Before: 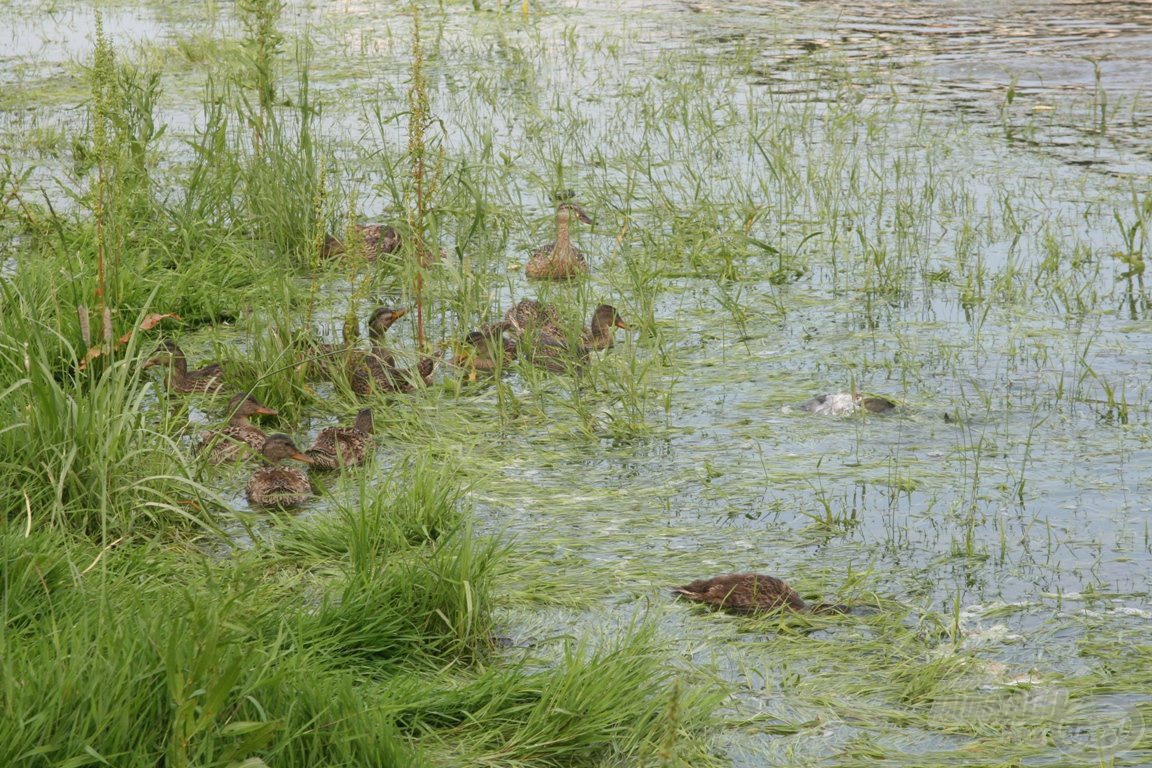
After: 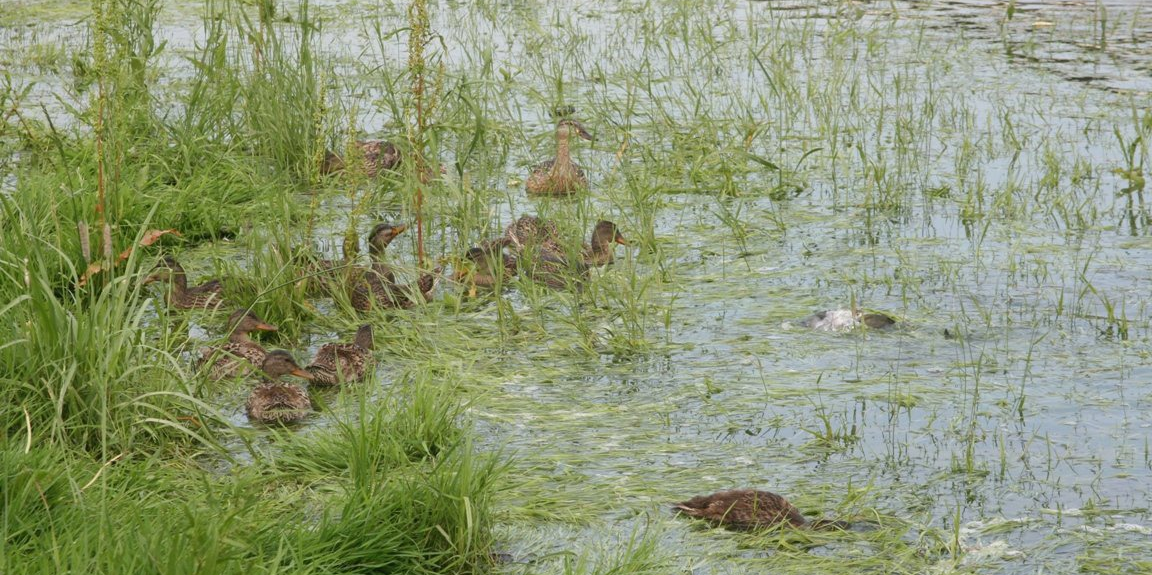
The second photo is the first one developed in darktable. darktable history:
crop: top 11.053%, bottom 13.95%
